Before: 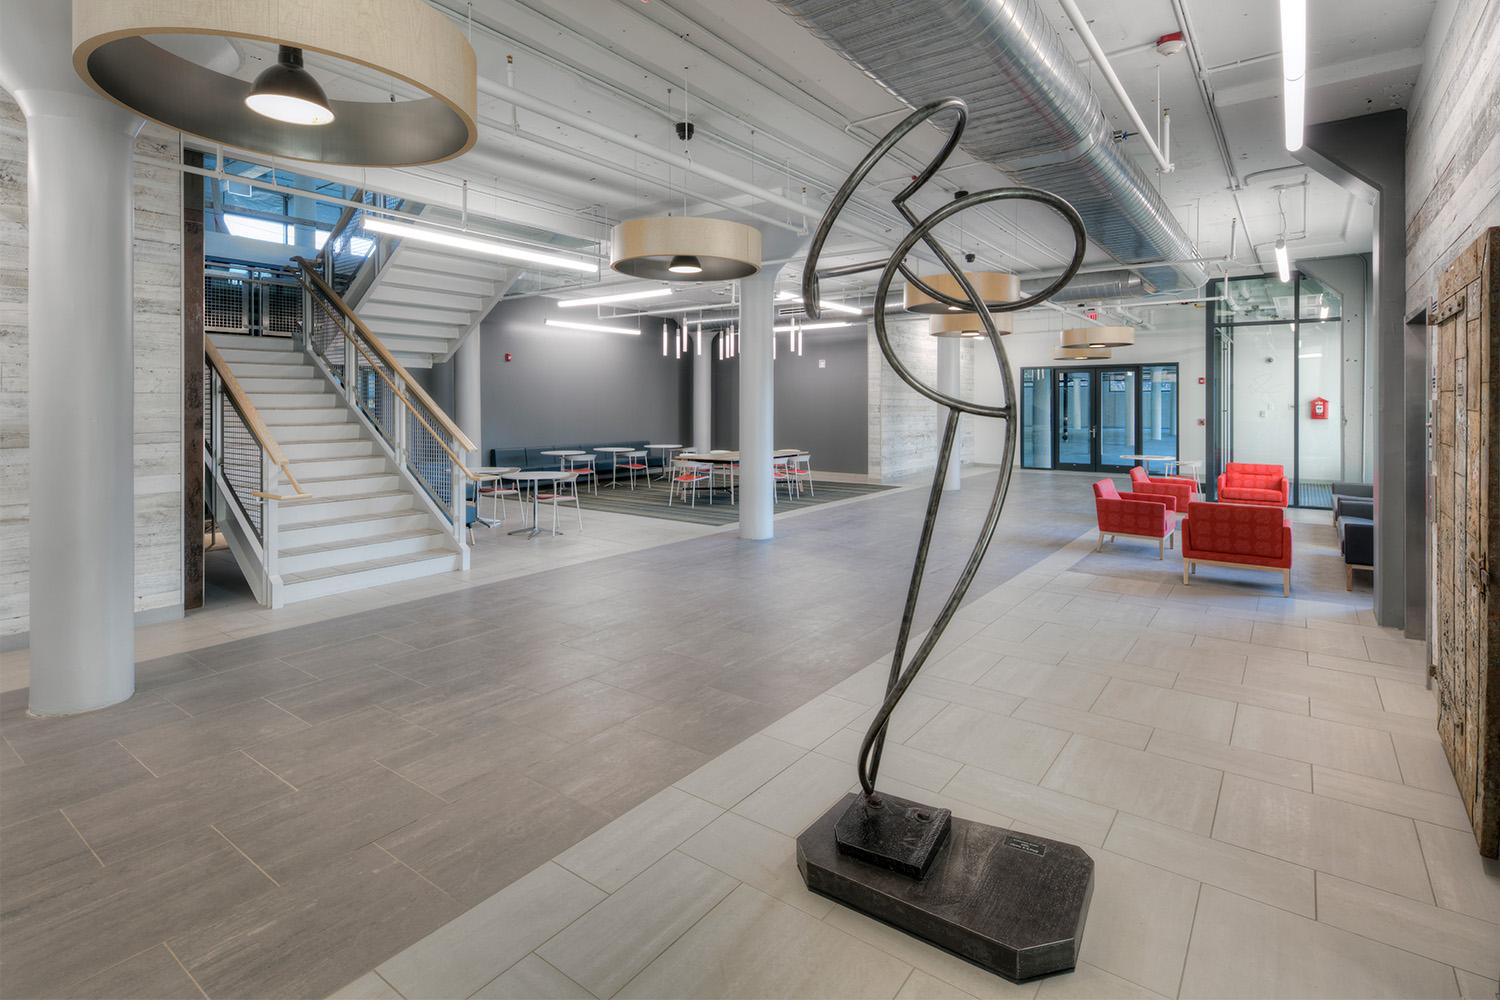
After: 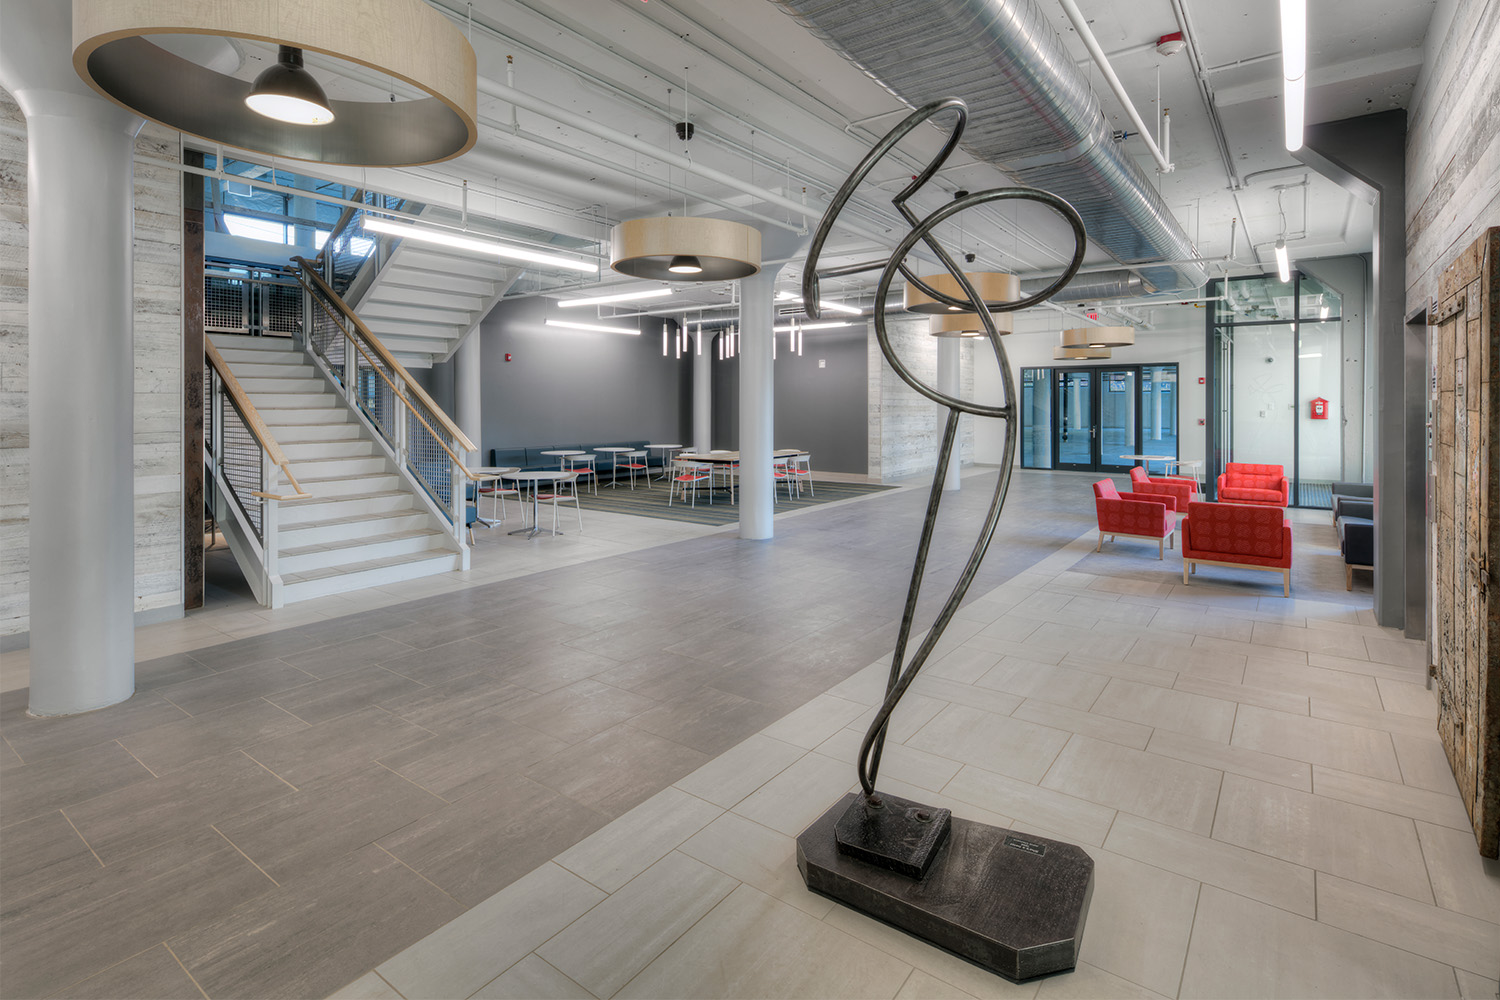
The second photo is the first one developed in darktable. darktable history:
shadows and highlights: shadows 52.46, soften with gaussian
